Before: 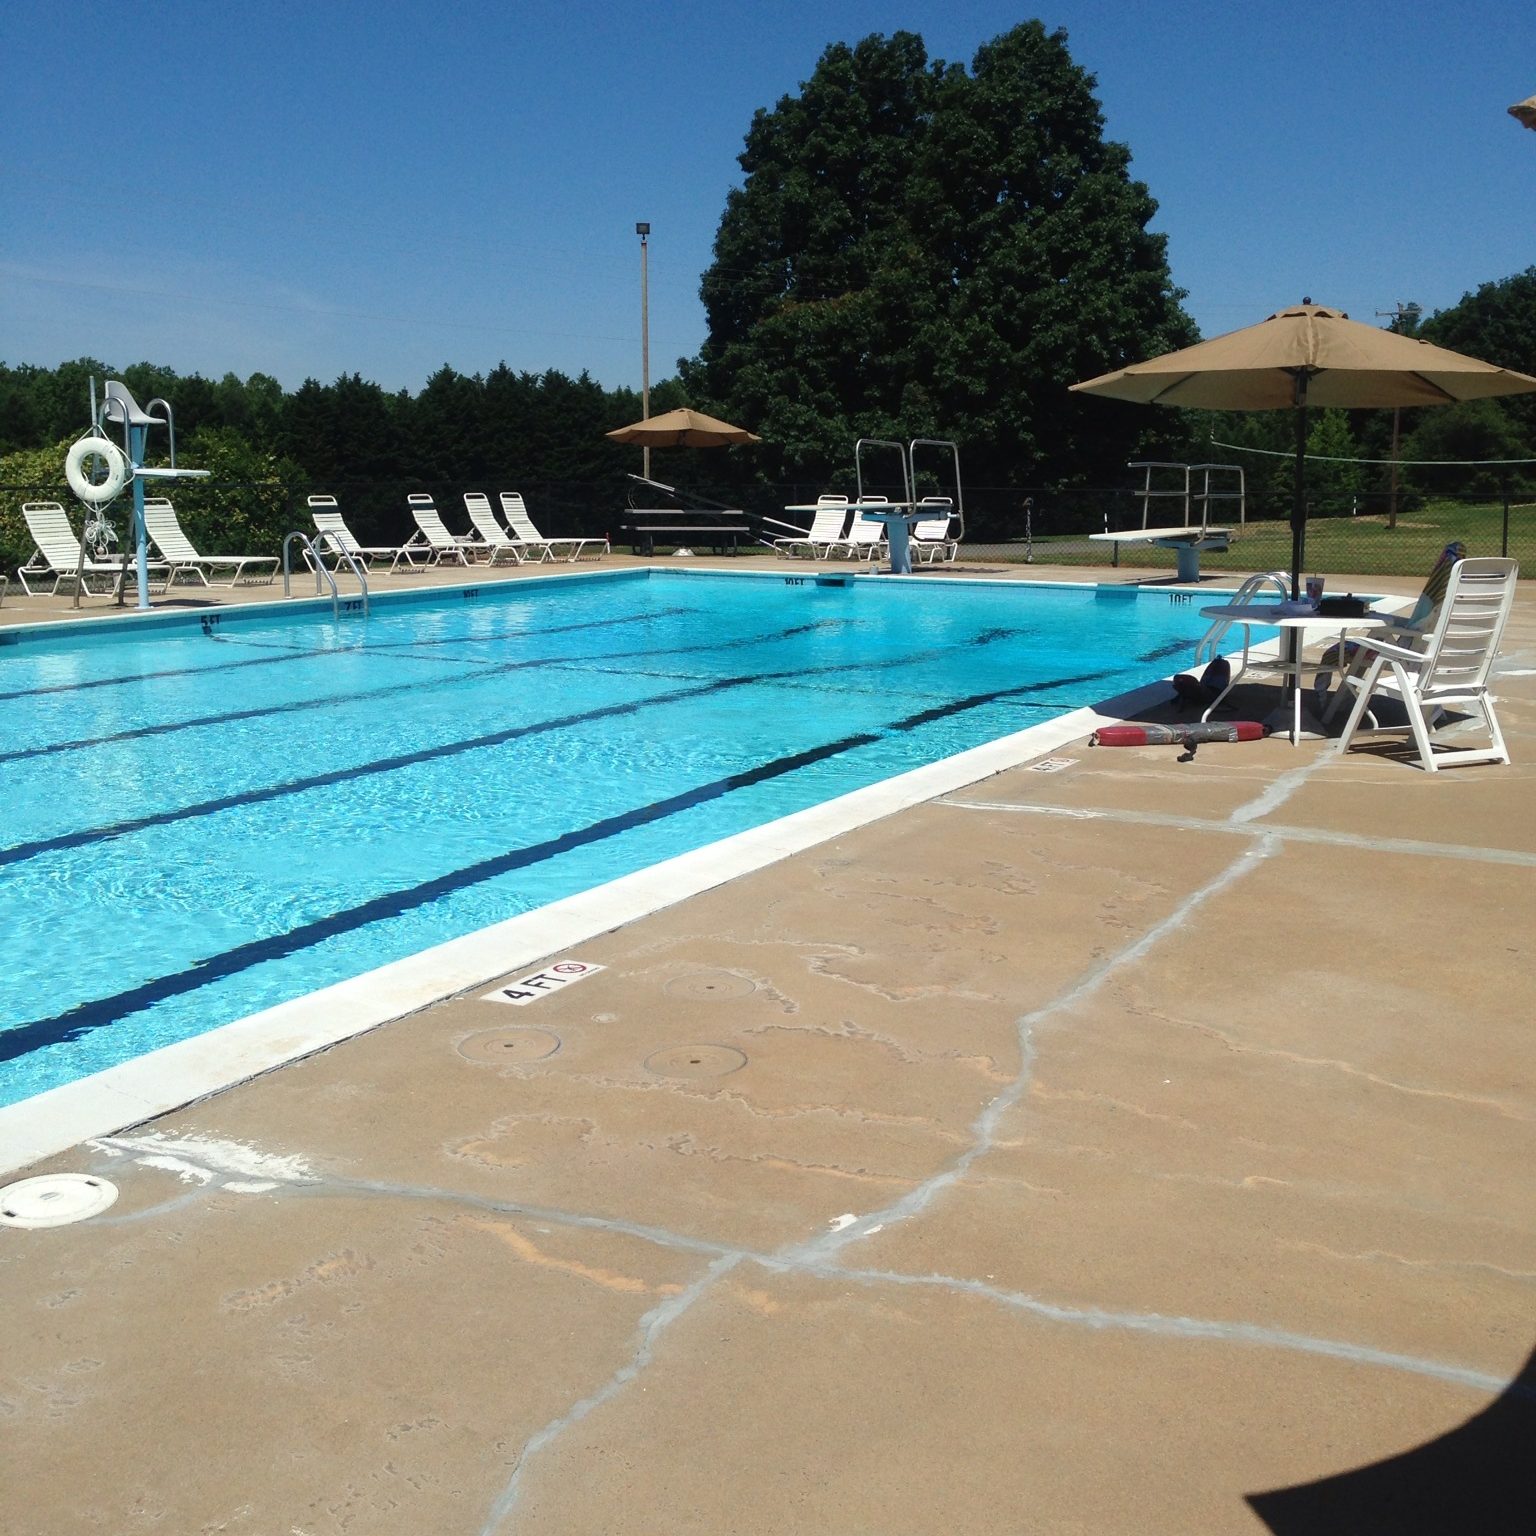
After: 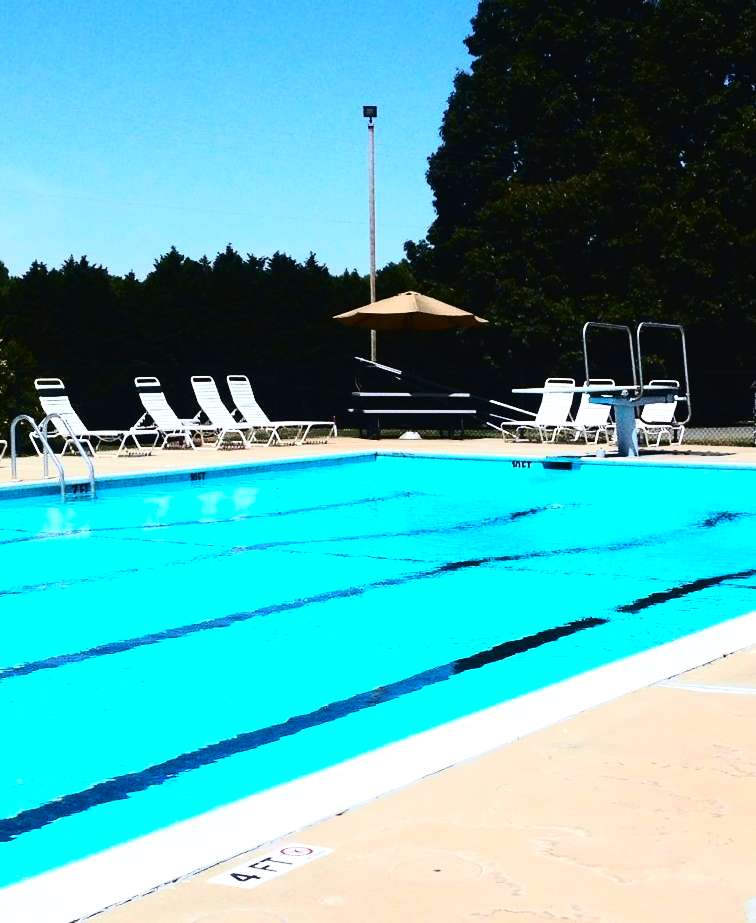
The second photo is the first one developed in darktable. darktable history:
color calibration: illuminant as shot in camera, x 0.358, y 0.373, temperature 4628.91 K
crop: left 17.835%, top 7.675%, right 32.881%, bottom 32.213%
tone curve: curves: ch0 [(0.003, 0.023) (0.071, 0.052) (0.236, 0.197) (0.466, 0.557) (0.625, 0.761) (0.783, 0.9) (0.994, 0.968)]; ch1 [(0, 0) (0.262, 0.227) (0.417, 0.386) (0.469, 0.467) (0.502, 0.498) (0.528, 0.53) (0.573, 0.579) (0.605, 0.621) (0.644, 0.671) (0.686, 0.728) (0.994, 0.987)]; ch2 [(0, 0) (0.262, 0.188) (0.385, 0.353) (0.427, 0.424) (0.495, 0.493) (0.515, 0.54) (0.547, 0.561) (0.589, 0.613) (0.644, 0.748) (1, 1)], color space Lab, independent channels, preserve colors none
tone equalizer: -8 EV -1.08 EV, -7 EV -1.01 EV, -6 EV -0.867 EV, -5 EV -0.578 EV, -3 EV 0.578 EV, -2 EV 0.867 EV, -1 EV 1.01 EV, +0 EV 1.08 EV, edges refinement/feathering 500, mask exposure compensation -1.57 EV, preserve details no
white balance: red 0.988, blue 1.017
